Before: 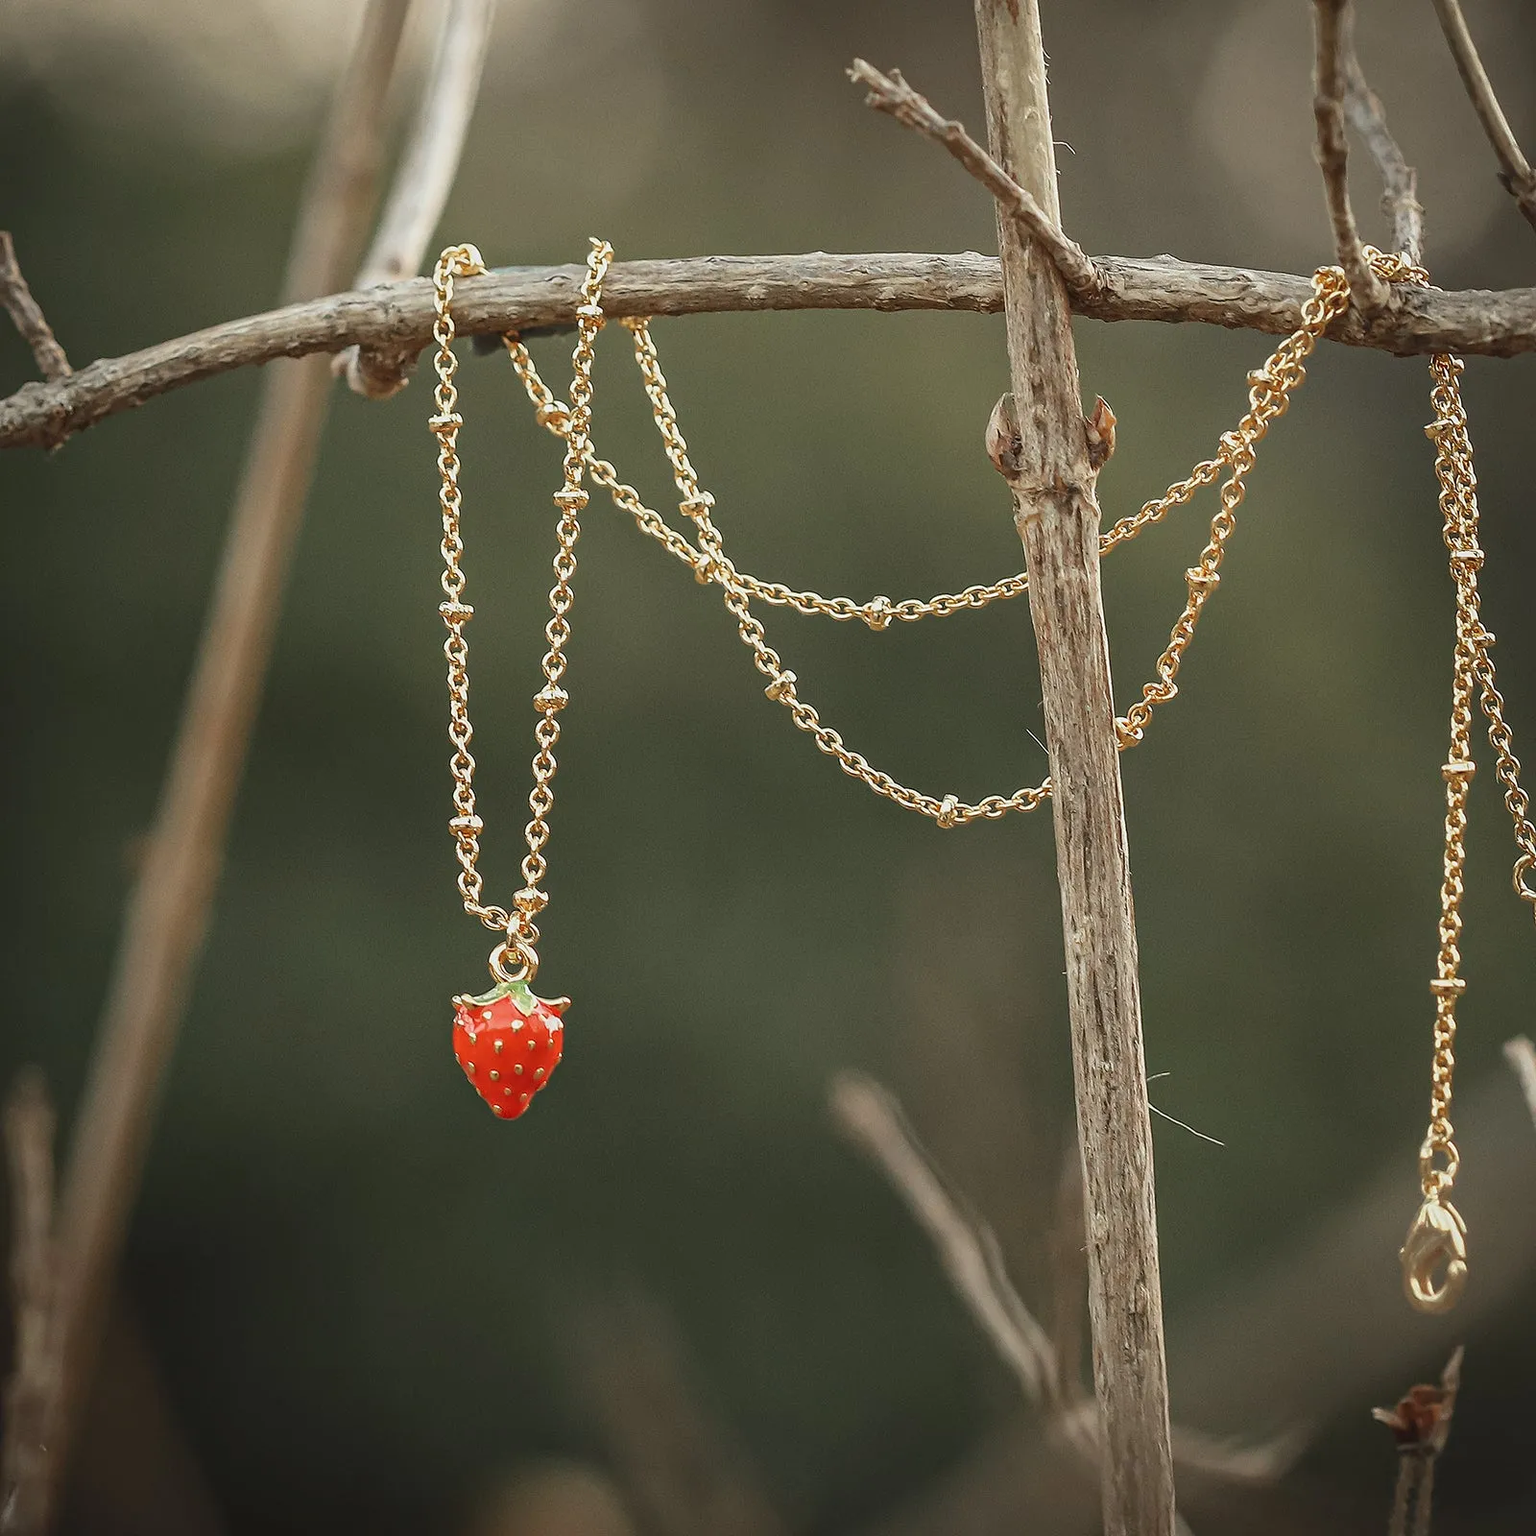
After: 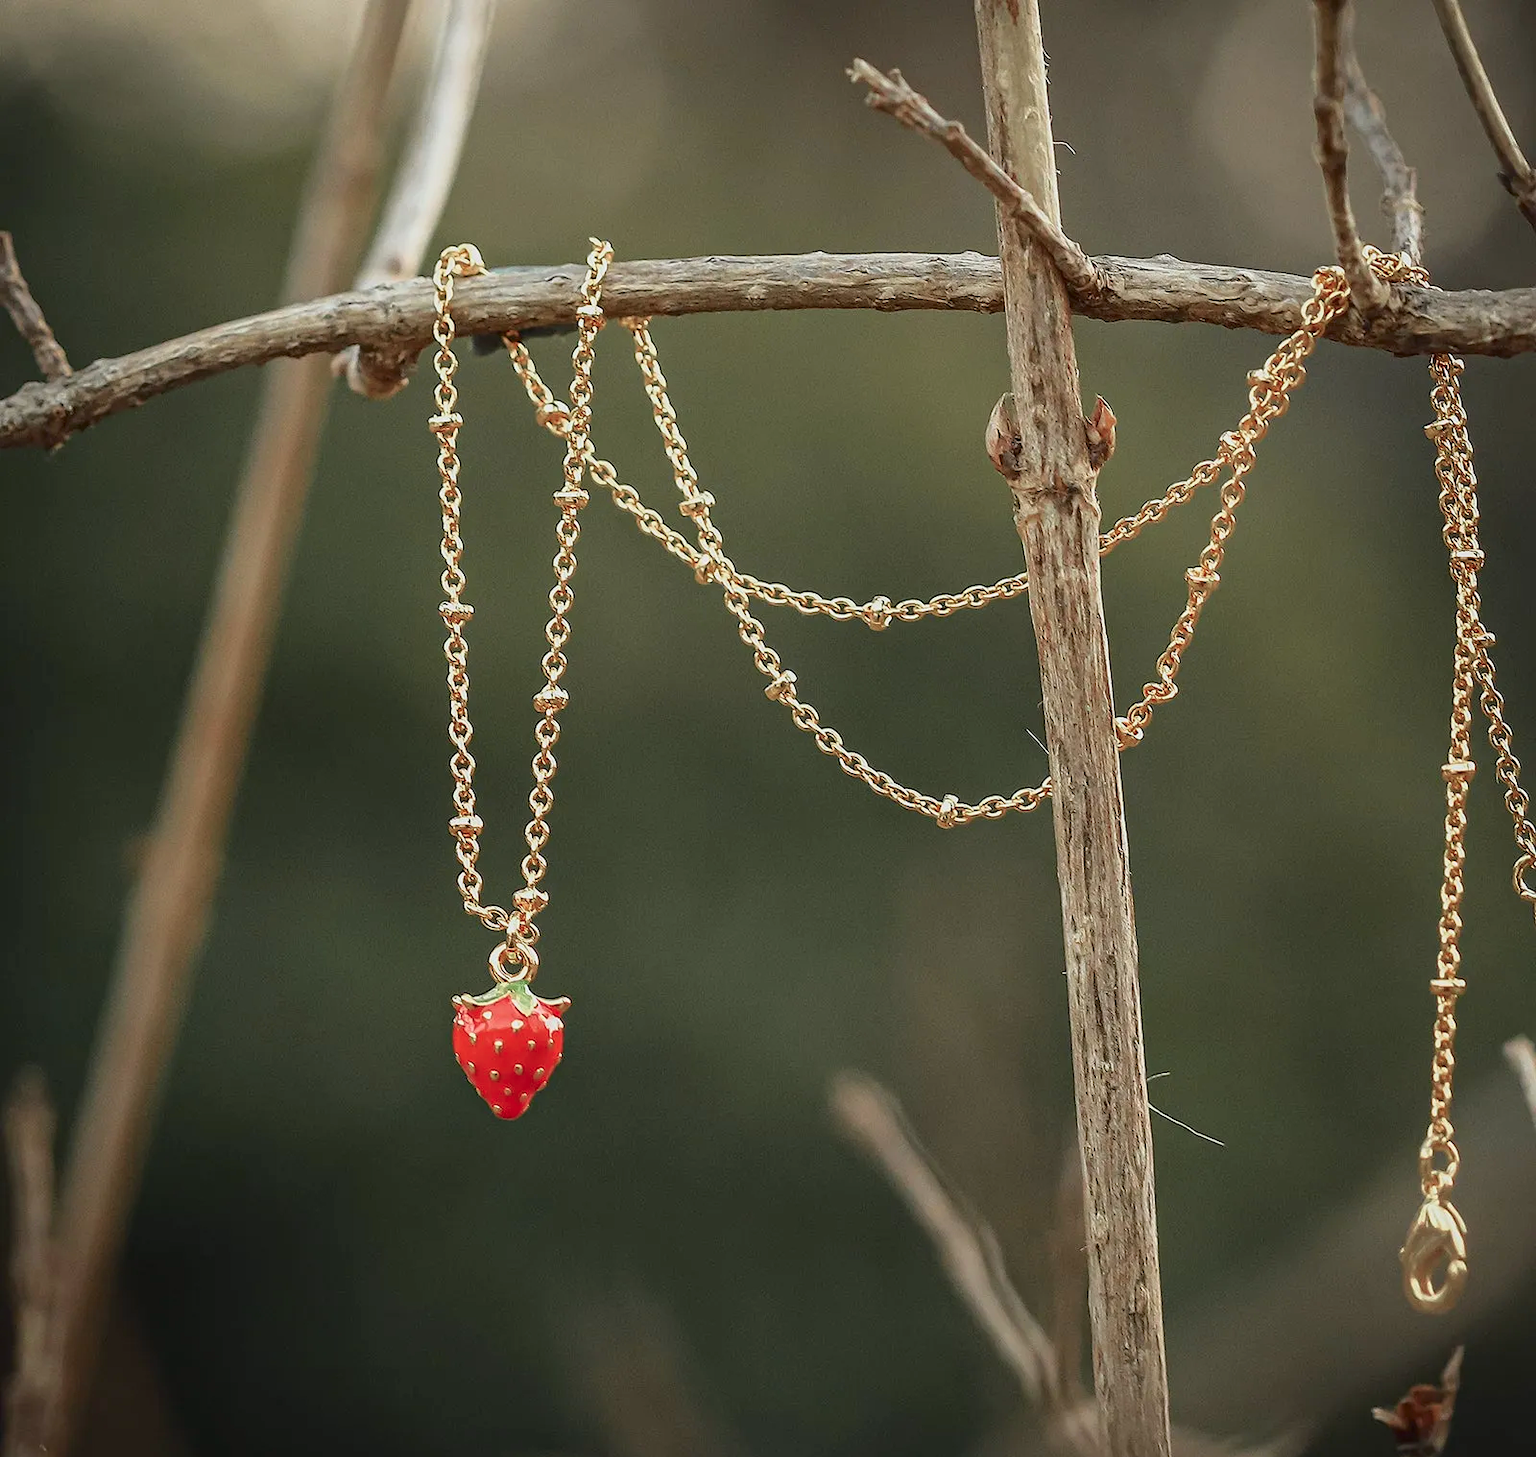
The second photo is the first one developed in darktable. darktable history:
tone curve: curves: ch0 [(0, 0) (0.058, 0.027) (0.214, 0.183) (0.304, 0.288) (0.561, 0.554) (0.687, 0.677) (0.768, 0.768) (0.858, 0.861) (0.986, 0.957)]; ch1 [(0, 0) (0.172, 0.123) (0.312, 0.296) (0.437, 0.429) (0.471, 0.469) (0.502, 0.5) (0.513, 0.515) (0.583, 0.604) (0.631, 0.659) (0.703, 0.721) (0.889, 0.924) (1, 1)]; ch2 [(0, 0) (0.411, 0.424) (0.485, 0.497) (0.502, 0.5) (0.517, 0.511) (0.566, 0.573) (0.622, 0.613) (0.709, 0.677) (1, 1)], color space Lab, independent channels, preserve colors none
crop and rotate: top 0%, bottom 5.097%
